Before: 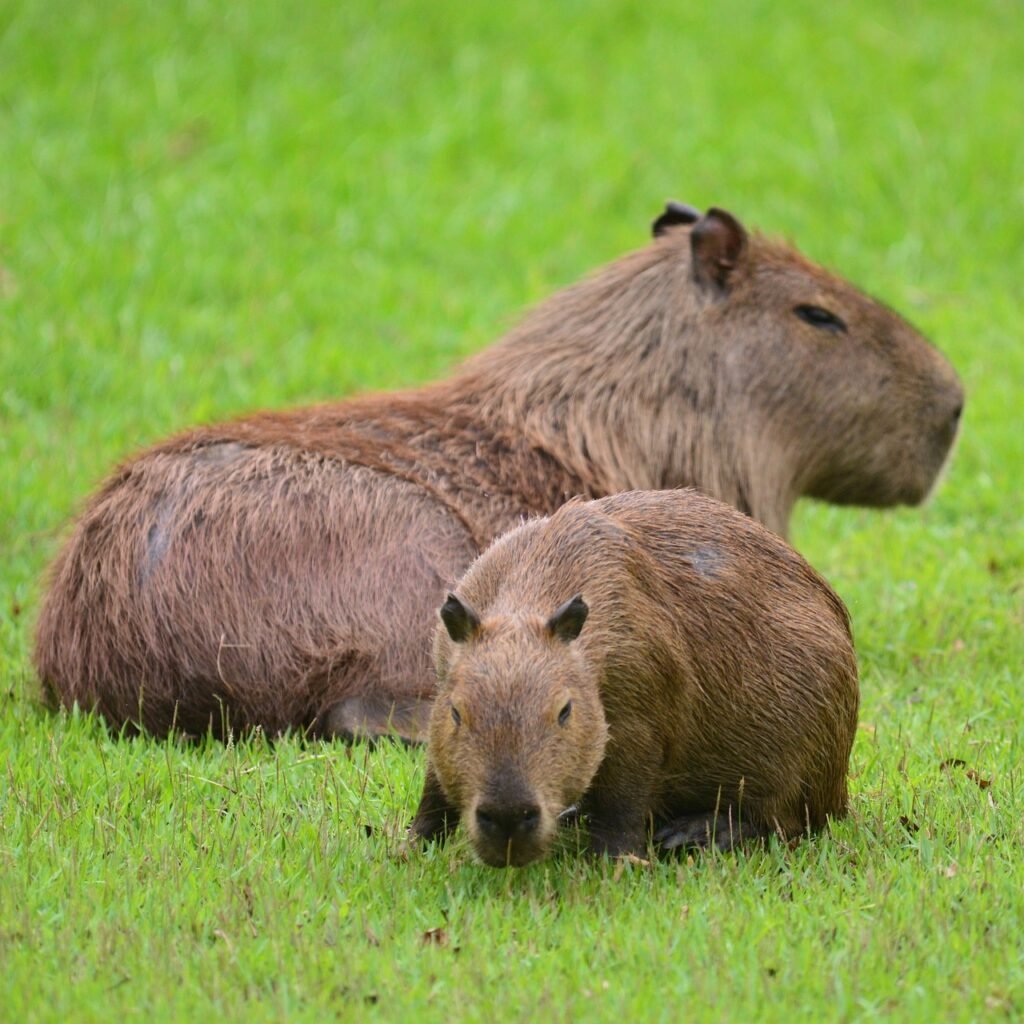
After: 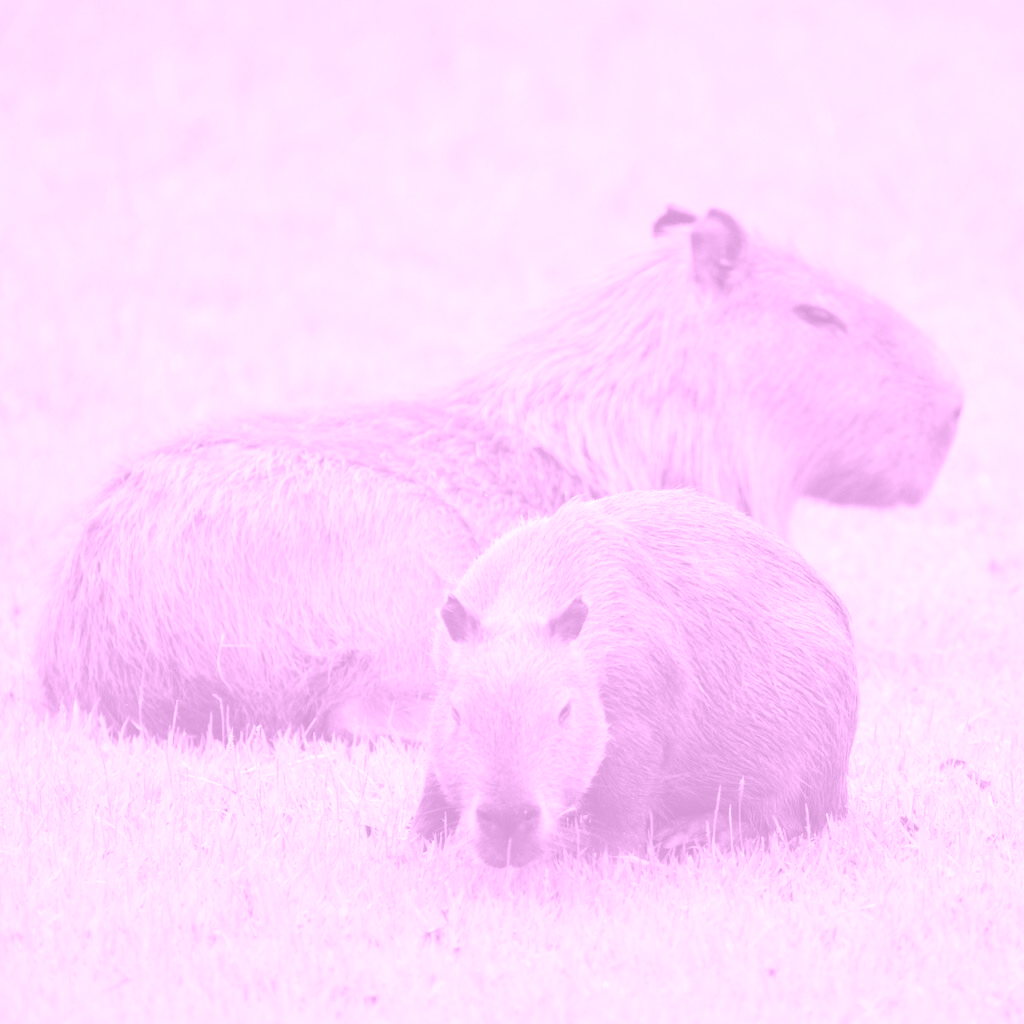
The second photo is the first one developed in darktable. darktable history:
colorize: hue 331.2°, saturation 75%, source mix 30.28%, lightness 70.52%, version 1
exposure: black level correction 0, exposure 1.2 EV, compensate exposure bias true, compensate highlight preservation false
